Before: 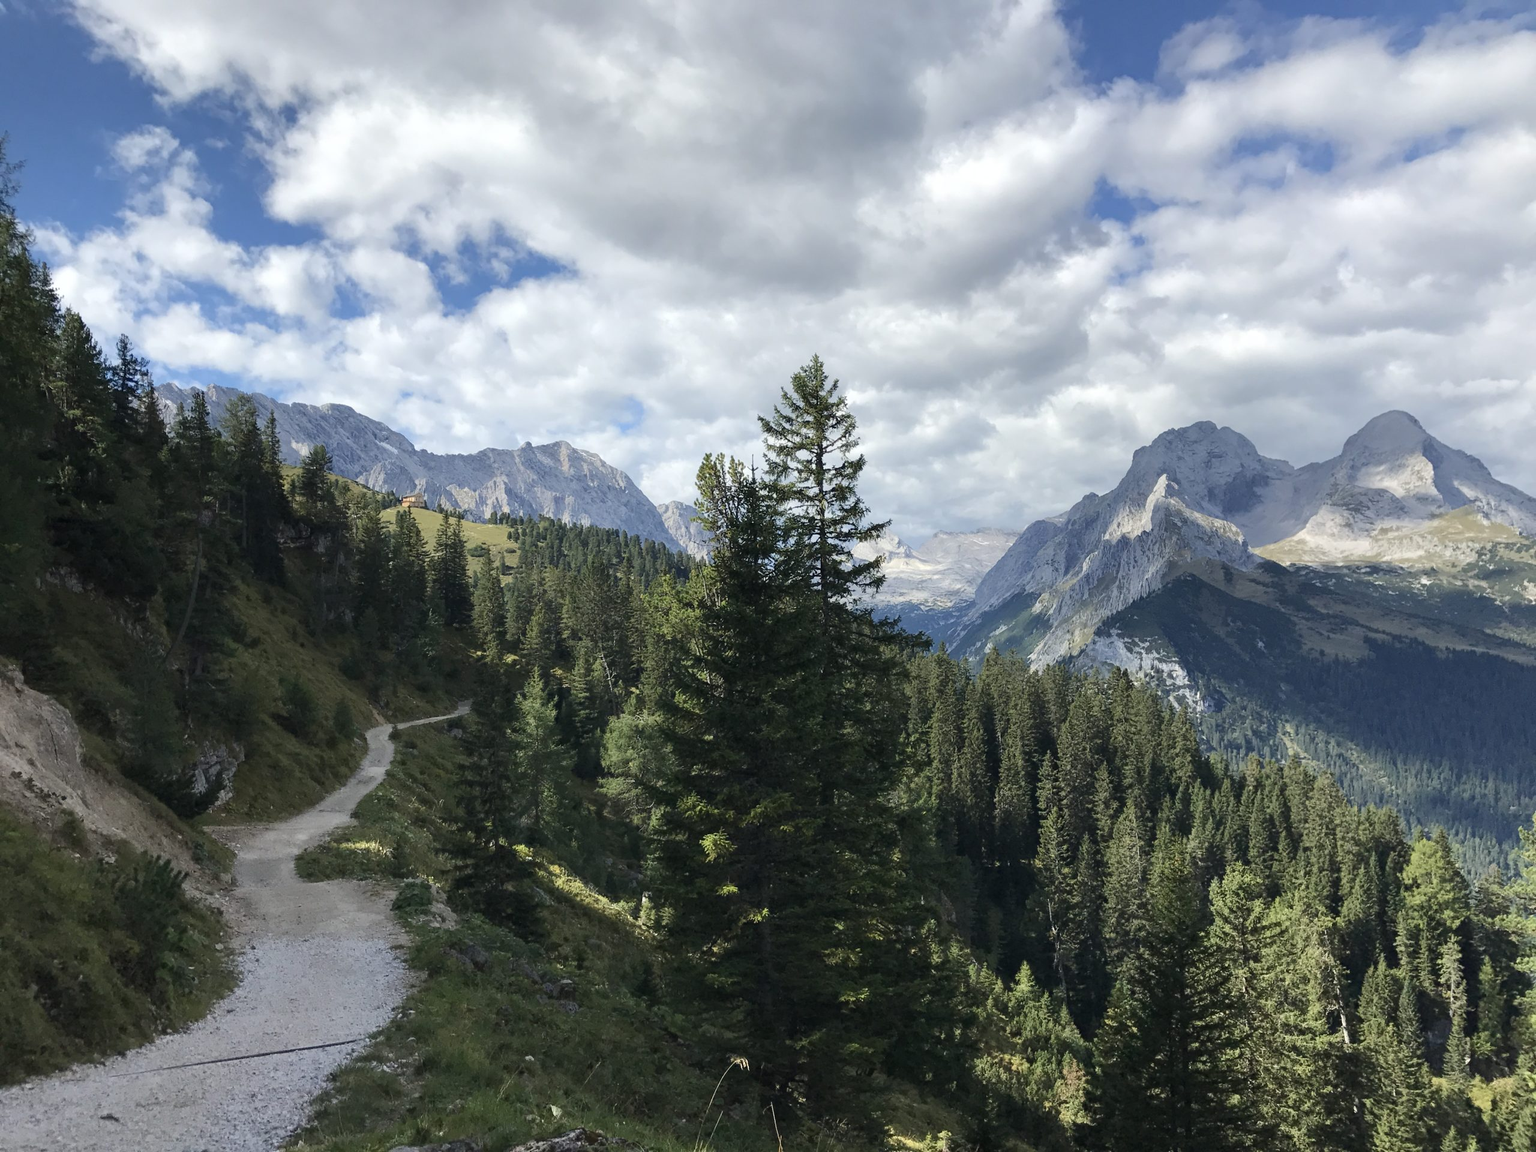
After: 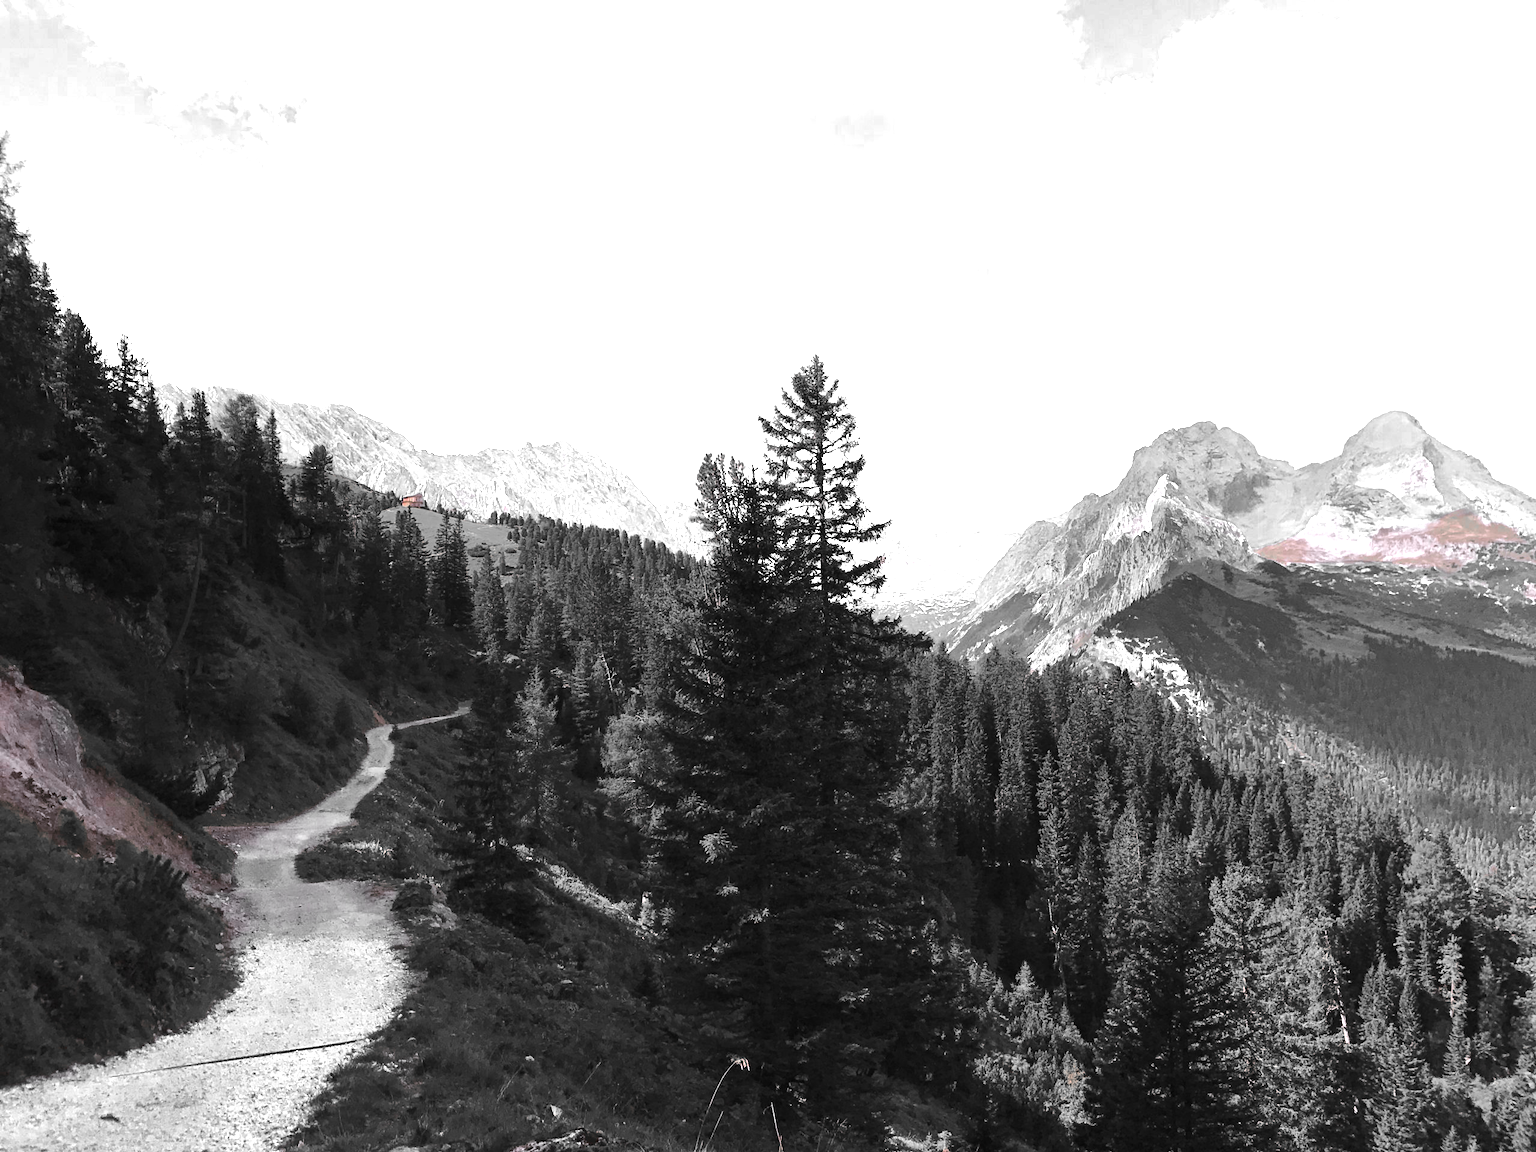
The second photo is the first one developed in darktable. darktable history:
tone equalizer: -8 EV -0.417 EV, -7 EV -0.389 EV, -6 EV -0.333 EV, -5 EV -0.222 EV, -3 EV 0.222 EV, -2 EV 0.333 EV, -1 EV 0.389 EV, +0 EV 0.417 EV, edges refinement/feathering 500, mask exposure compensation -1.57 EV, preserve details no
white balance: red 1.066, blue 1.119
color zones: curves: ch0 [(0, 0.352) (0.143, 0.407) (0.286, 0.386) (0.429, 0.431) (0.571, 0.829) (0.714, 0.853) (0.857, 0.833) (1, 0.352)]; ch1 [(0, 0.604) (0.072, 0.726) (0.096, 0.608) (0.205, 0.007) (0.571, -0.006) (0.839, -0.013) (0.857, -0.012) (1, 0.604)]
